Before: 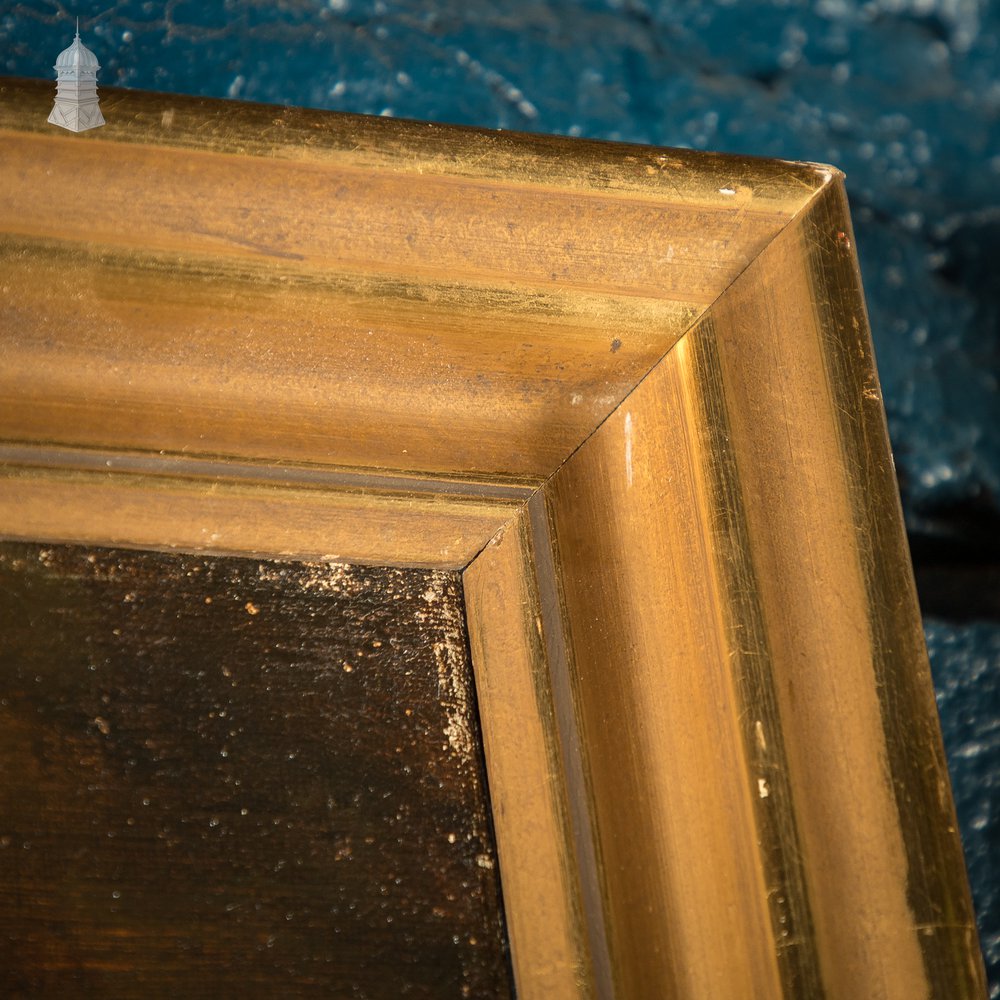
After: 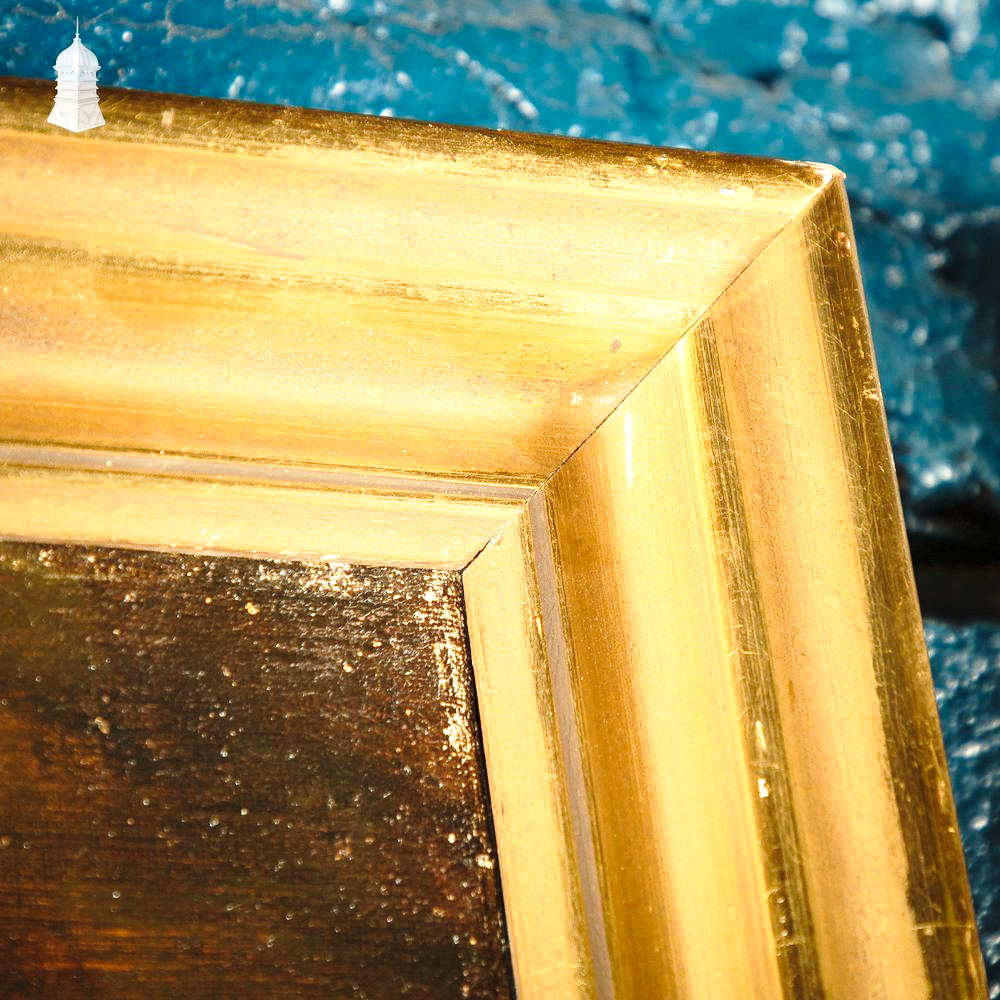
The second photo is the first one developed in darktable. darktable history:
base curve: curves: ch0 [(0, 0) (0.028, 0.03) (0.121, 0.232) (0.46, 0.748) (0.859, 0.968) (1, 1)], preserve colors none
exposure: black level correction 0, exposure 0.952 EV, compensate highlight preservation false
